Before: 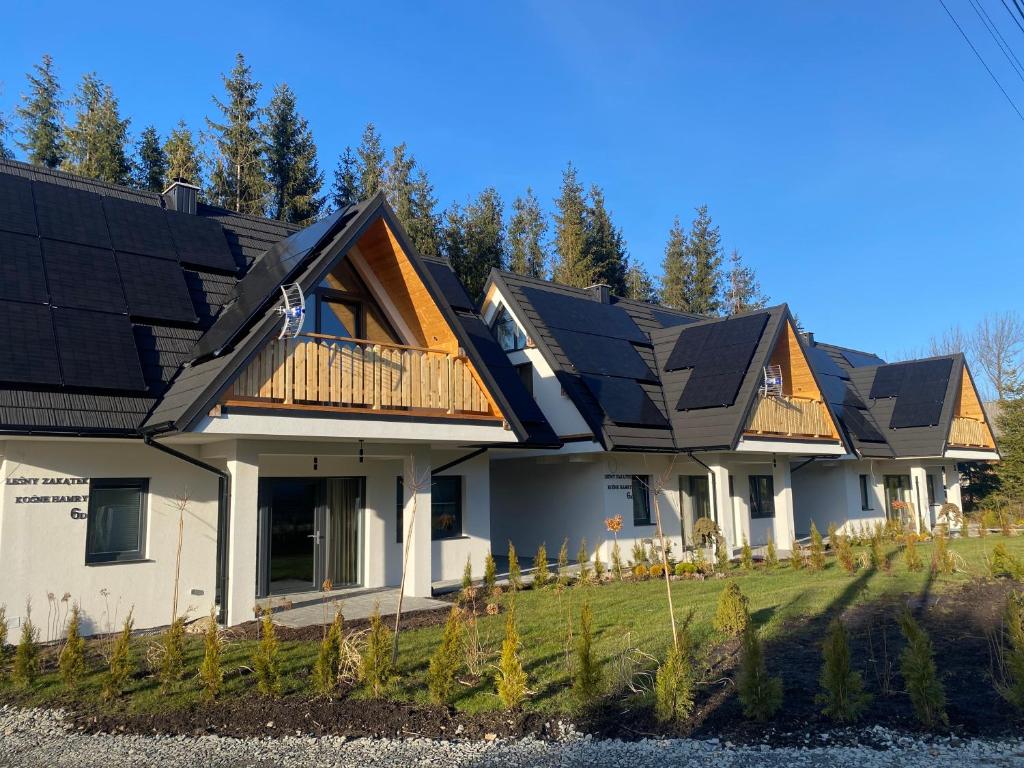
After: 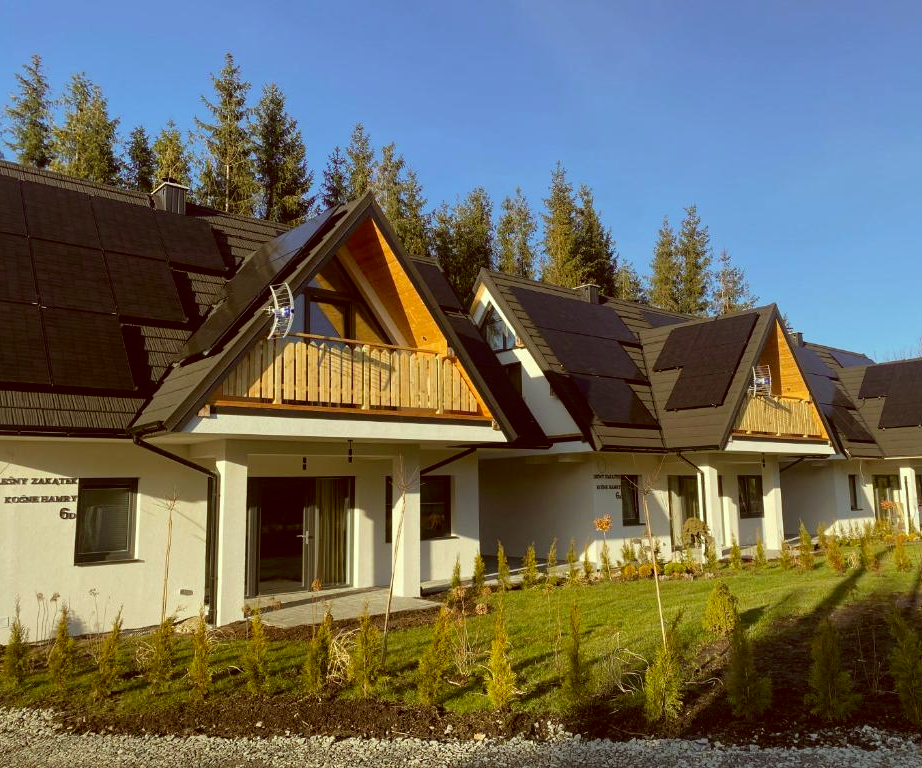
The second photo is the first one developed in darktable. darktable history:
crop and rotate: left 1.088%, right 8.807%
color correction: highlights a* -5.3, highlights b* 9.8, shadows a* 9.8, shadows b* 24.26
